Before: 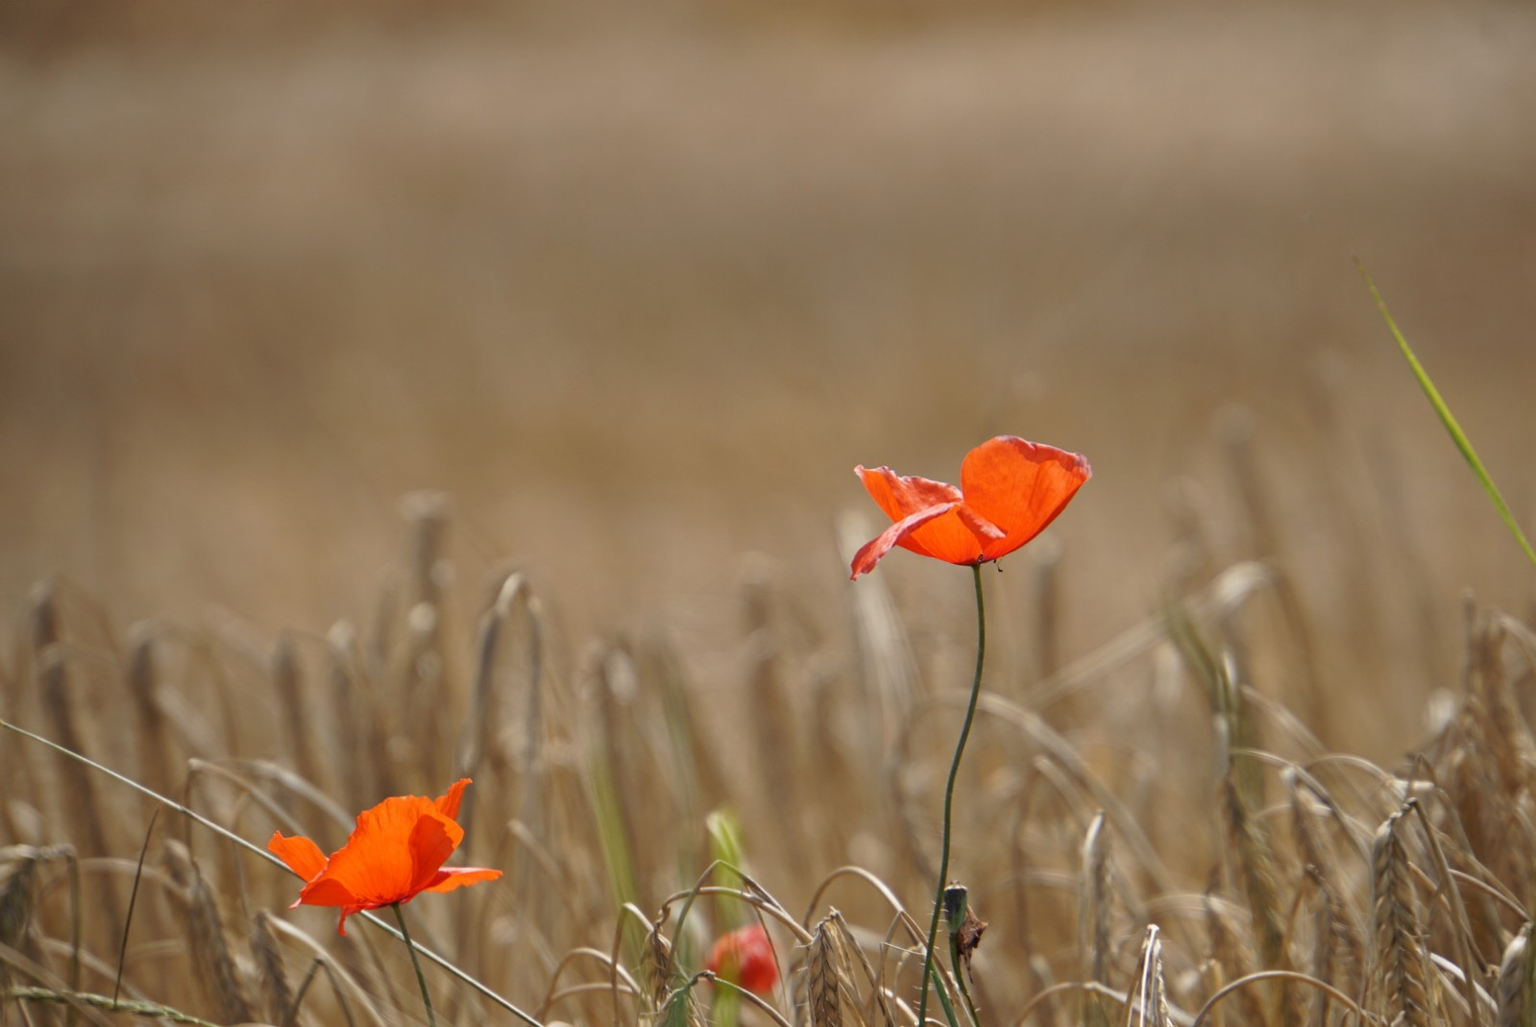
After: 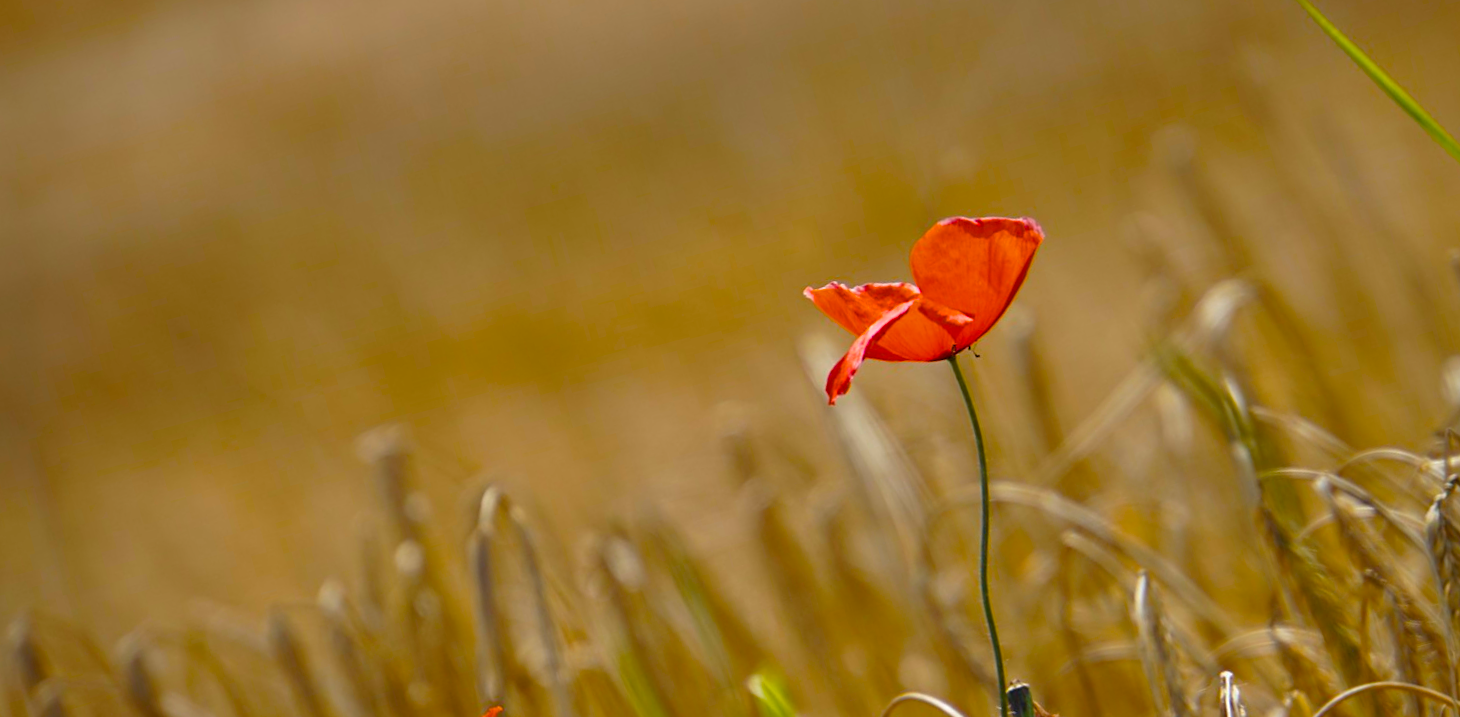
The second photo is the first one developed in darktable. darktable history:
white balance: red 0.982, blue 1.018
rotate and perspective: rotation -14.8°, crop left 0.1, crop right 0.903, crop top 0.25, crop bottom 0.748
color balance rgb: perceptual saturation grading › global saturation 100%
sharpen: amount 0.2
